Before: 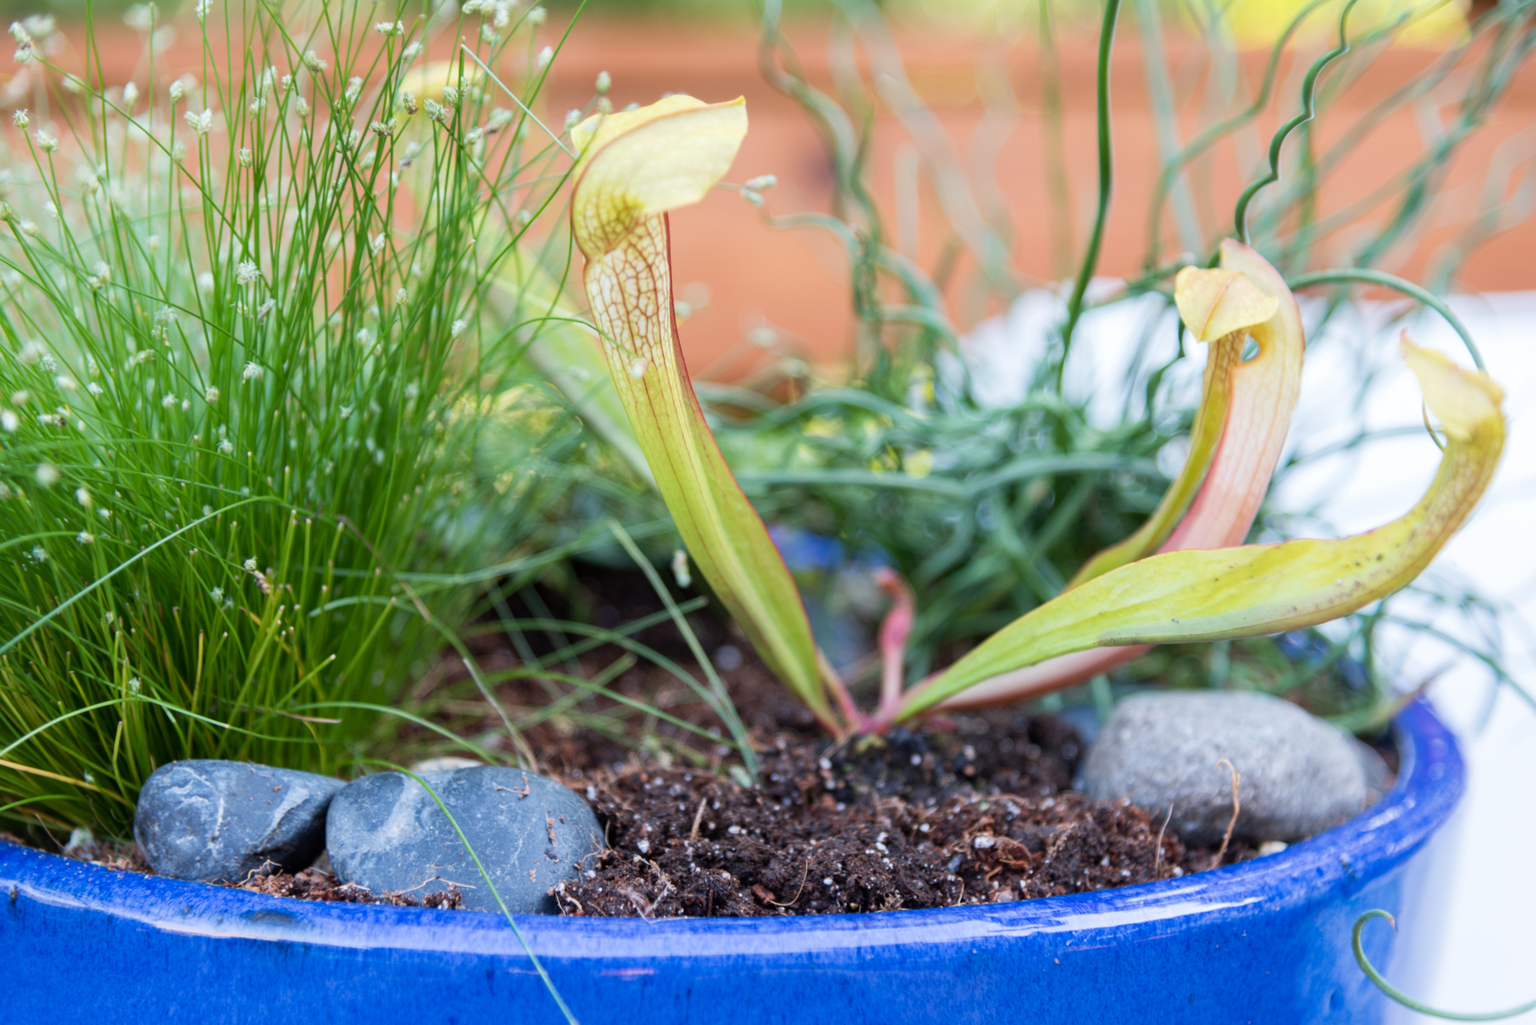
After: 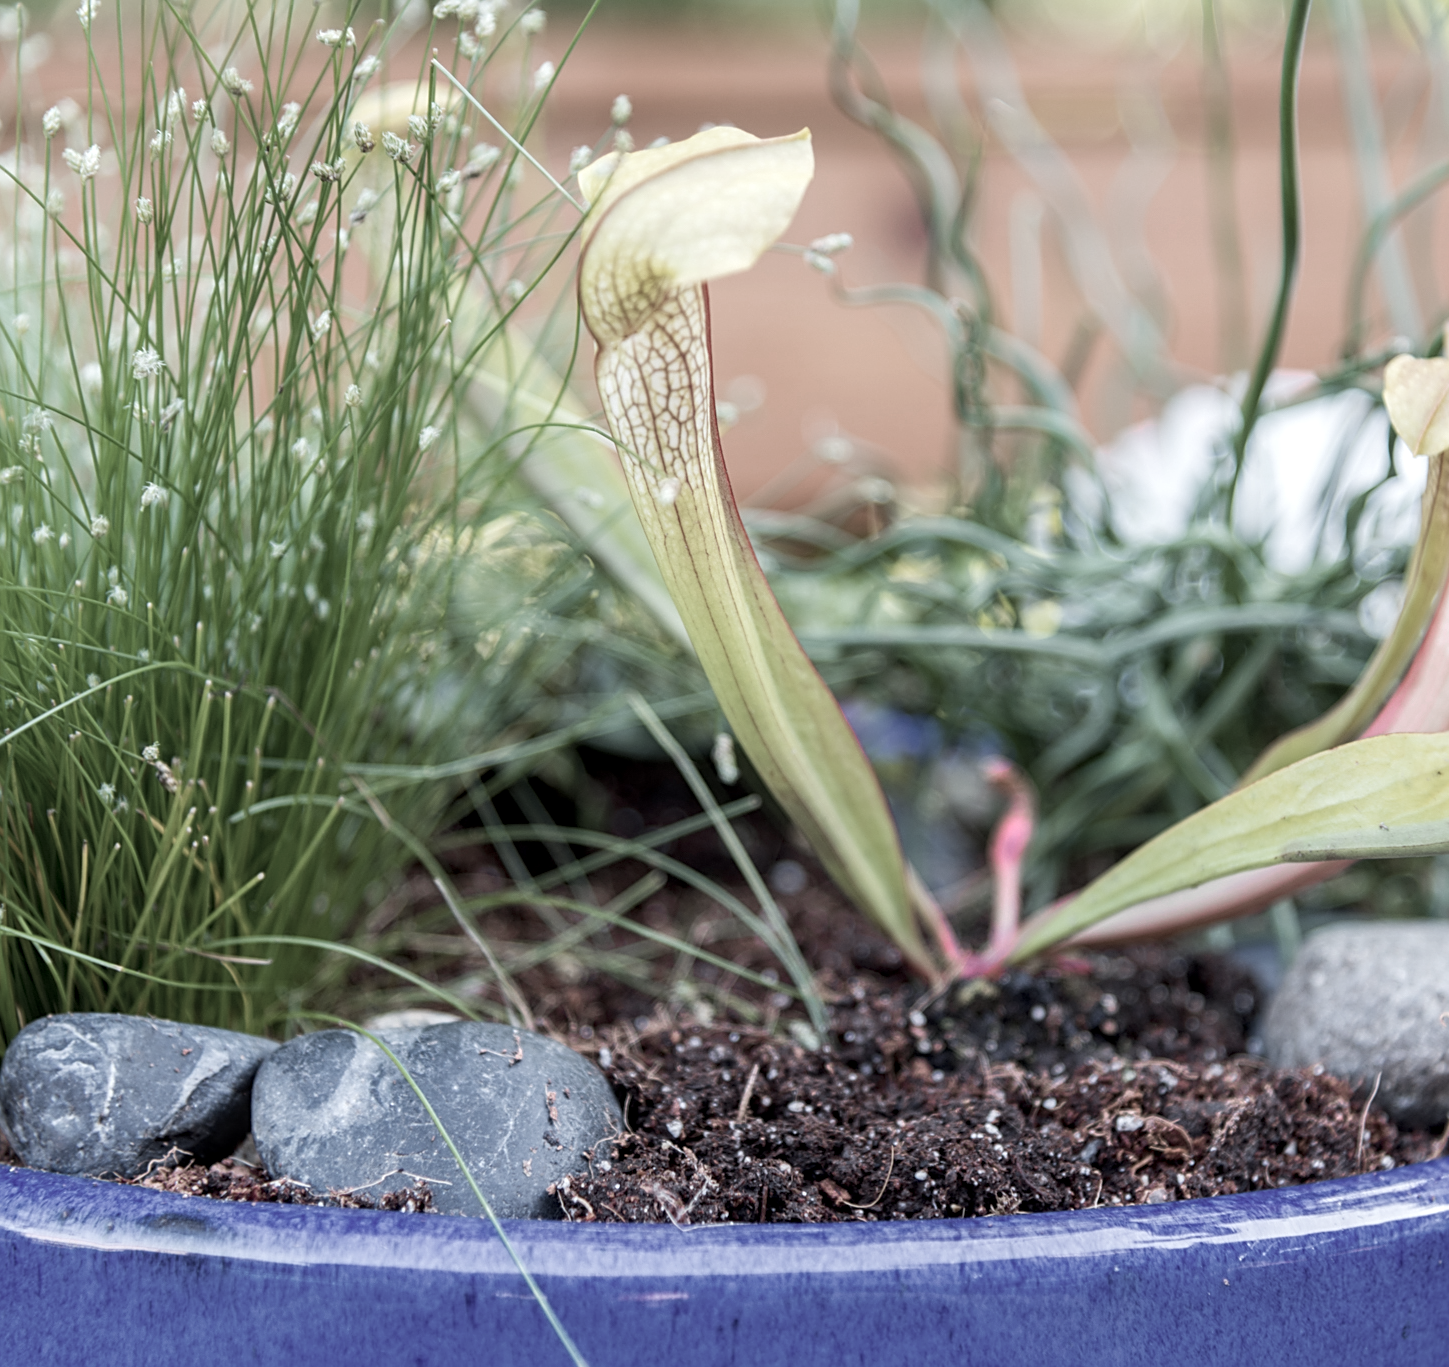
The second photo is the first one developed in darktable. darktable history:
sharpen: on, module defaults
color zones: curves: ch0 [(0, 0.6) (0.129, 0.508) (0.193, 0.483) (0.429, 0.5) (0.571, 0.5) (0.714, 0.5) (0.857, 0.5) (1, 0.6)]; ch1 [(0, 0.481) (0.112, 0.245) (0.213, 0.223) (0.429, 0.233) (0.571, 0.231) (0.683, 0.242) (0.857, 0.296) (1, 0.481)]
local contrast: on, module defaults
crop and rotate: left 8.98%, right 20.225%
